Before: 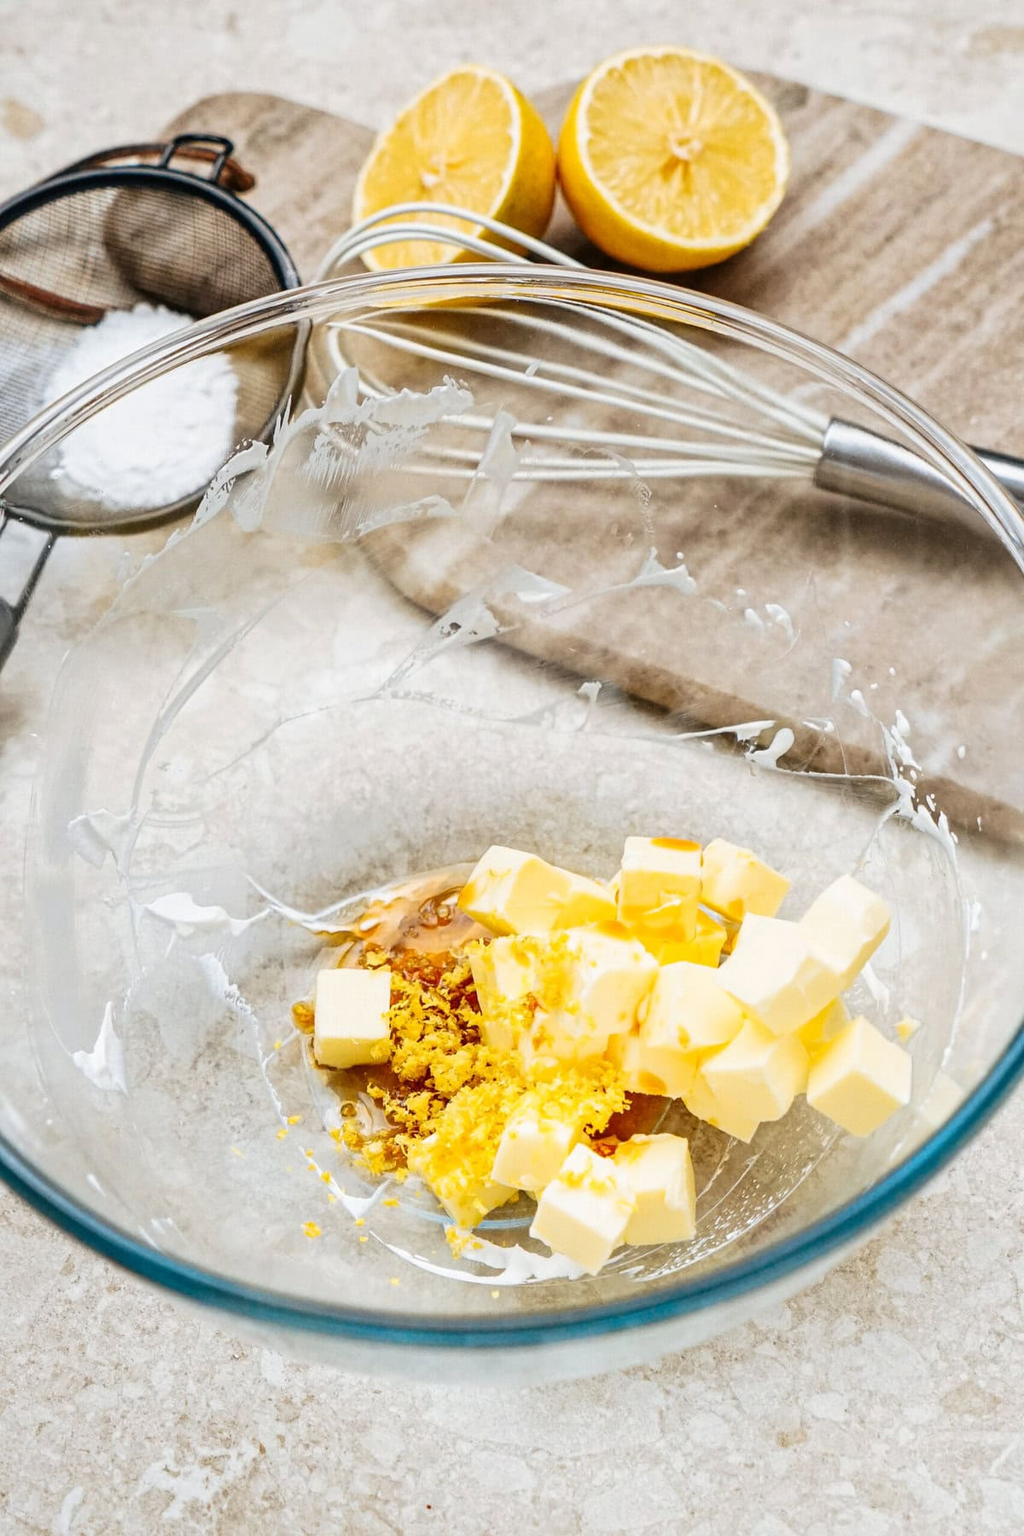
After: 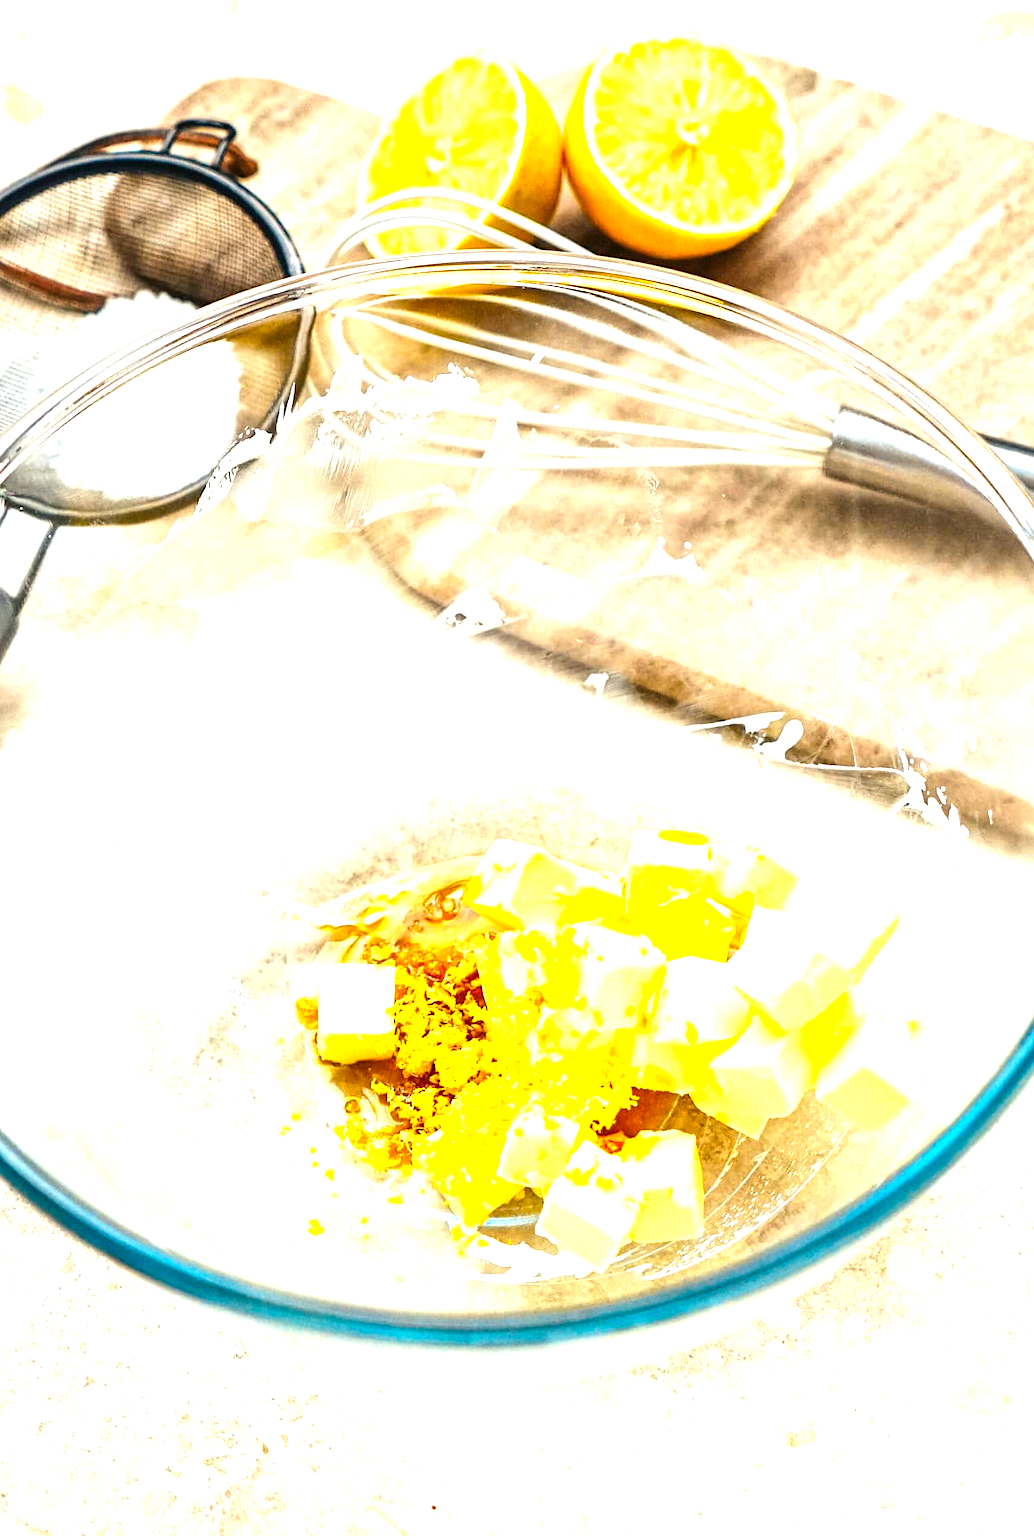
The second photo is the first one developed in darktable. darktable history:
crop: top 1.071%, right 0.013%
sharpen: amount 0.203
exposure: black level correction 0, exposure 1.107 EV, compensate highlight preservation false
color balance rgb: highlights gain › luminance 5.948%, highlights gain › chroma 2.602%, highlights gain › hue 87.65°, perceptual saturation grading › global saturation 0.625%, global vibrance 42.834%
